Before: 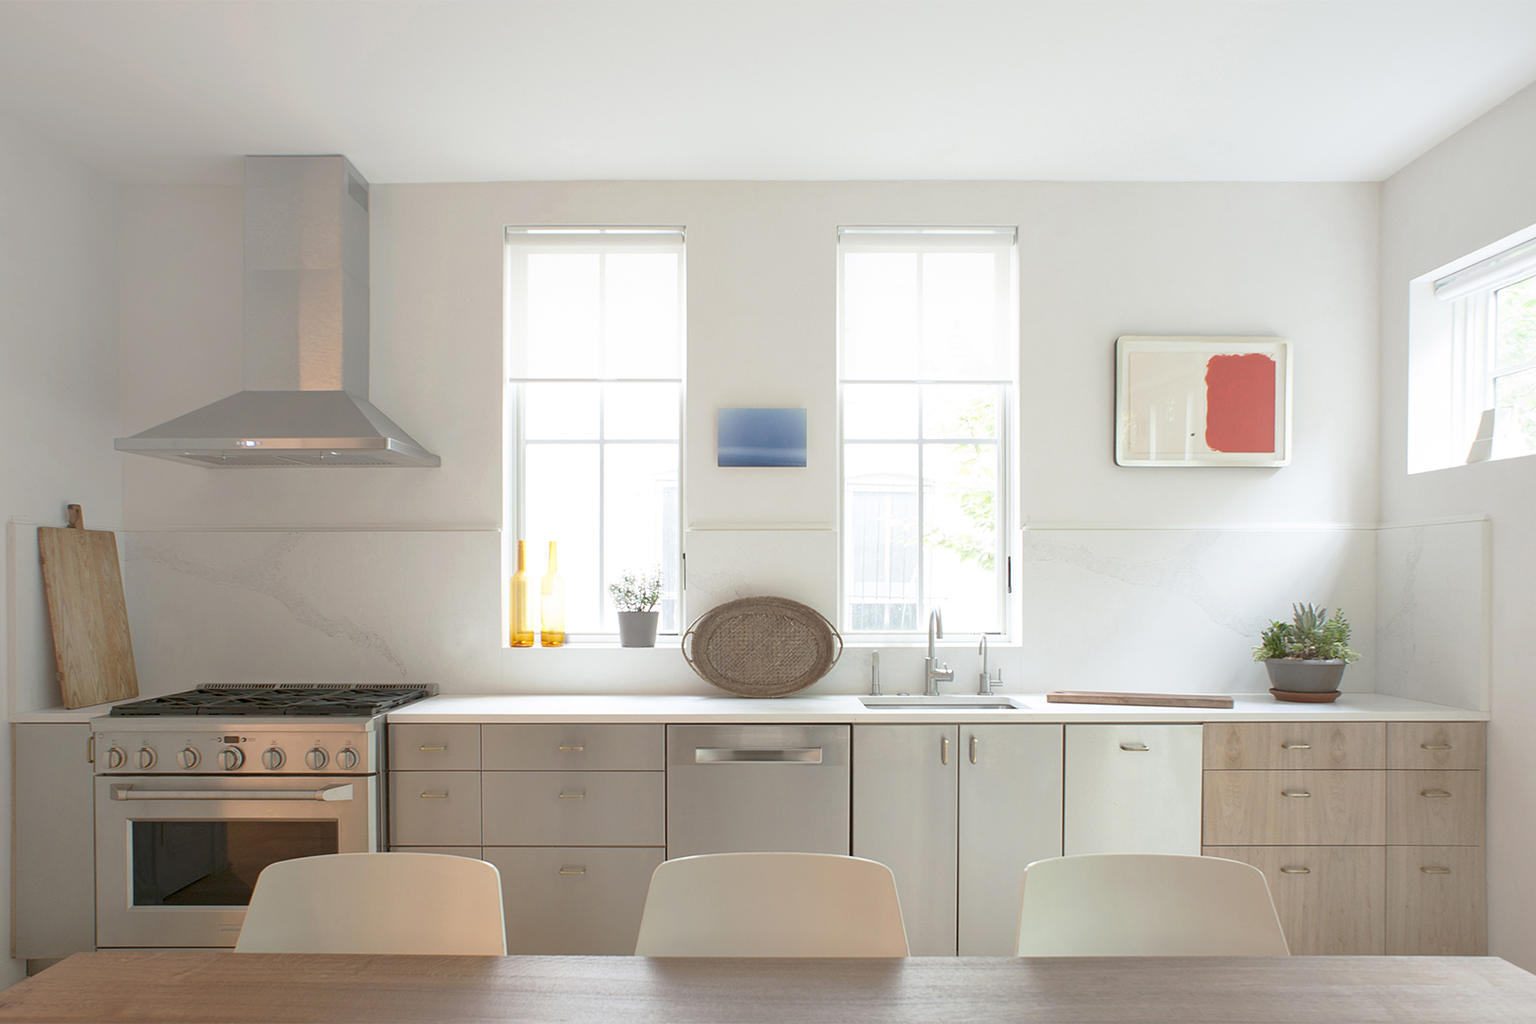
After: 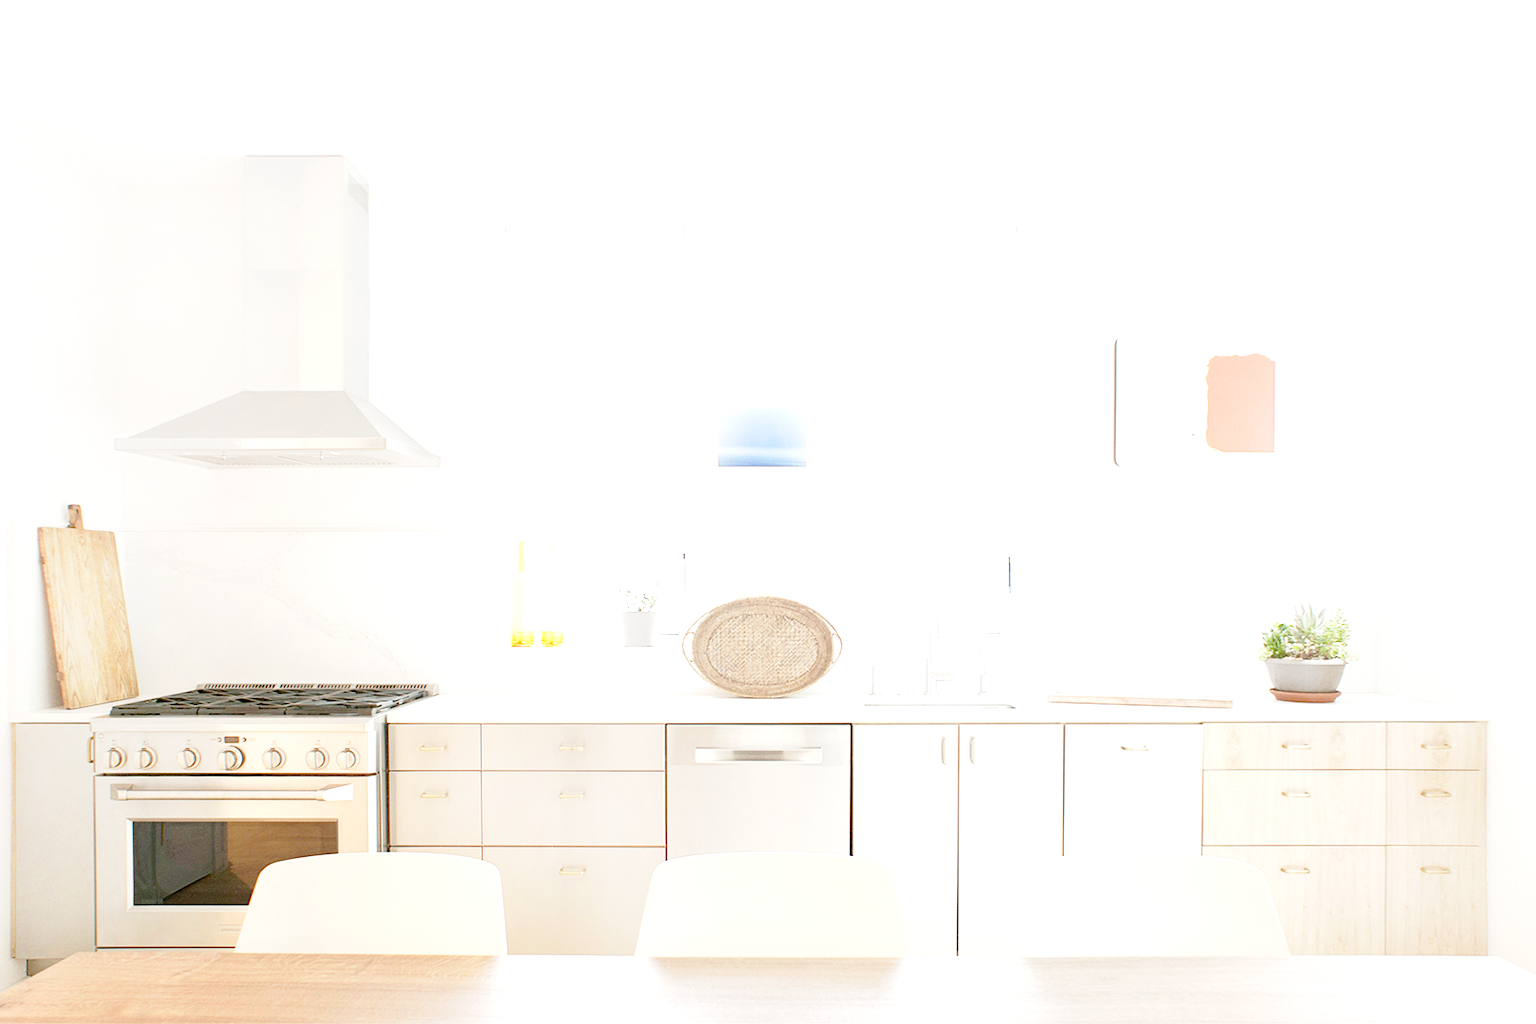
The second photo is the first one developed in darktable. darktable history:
base curve: curves: ch0 [(0, 0) (0.028, 0.03) (0.121, 0.232) (0.46, 0.748) (0.859, 0.968) (1, 1)], preserve colors none
exposure: black level correction 0, exposure 1.5 EV, compensate exposure bias true, compensate highlight preservation false
